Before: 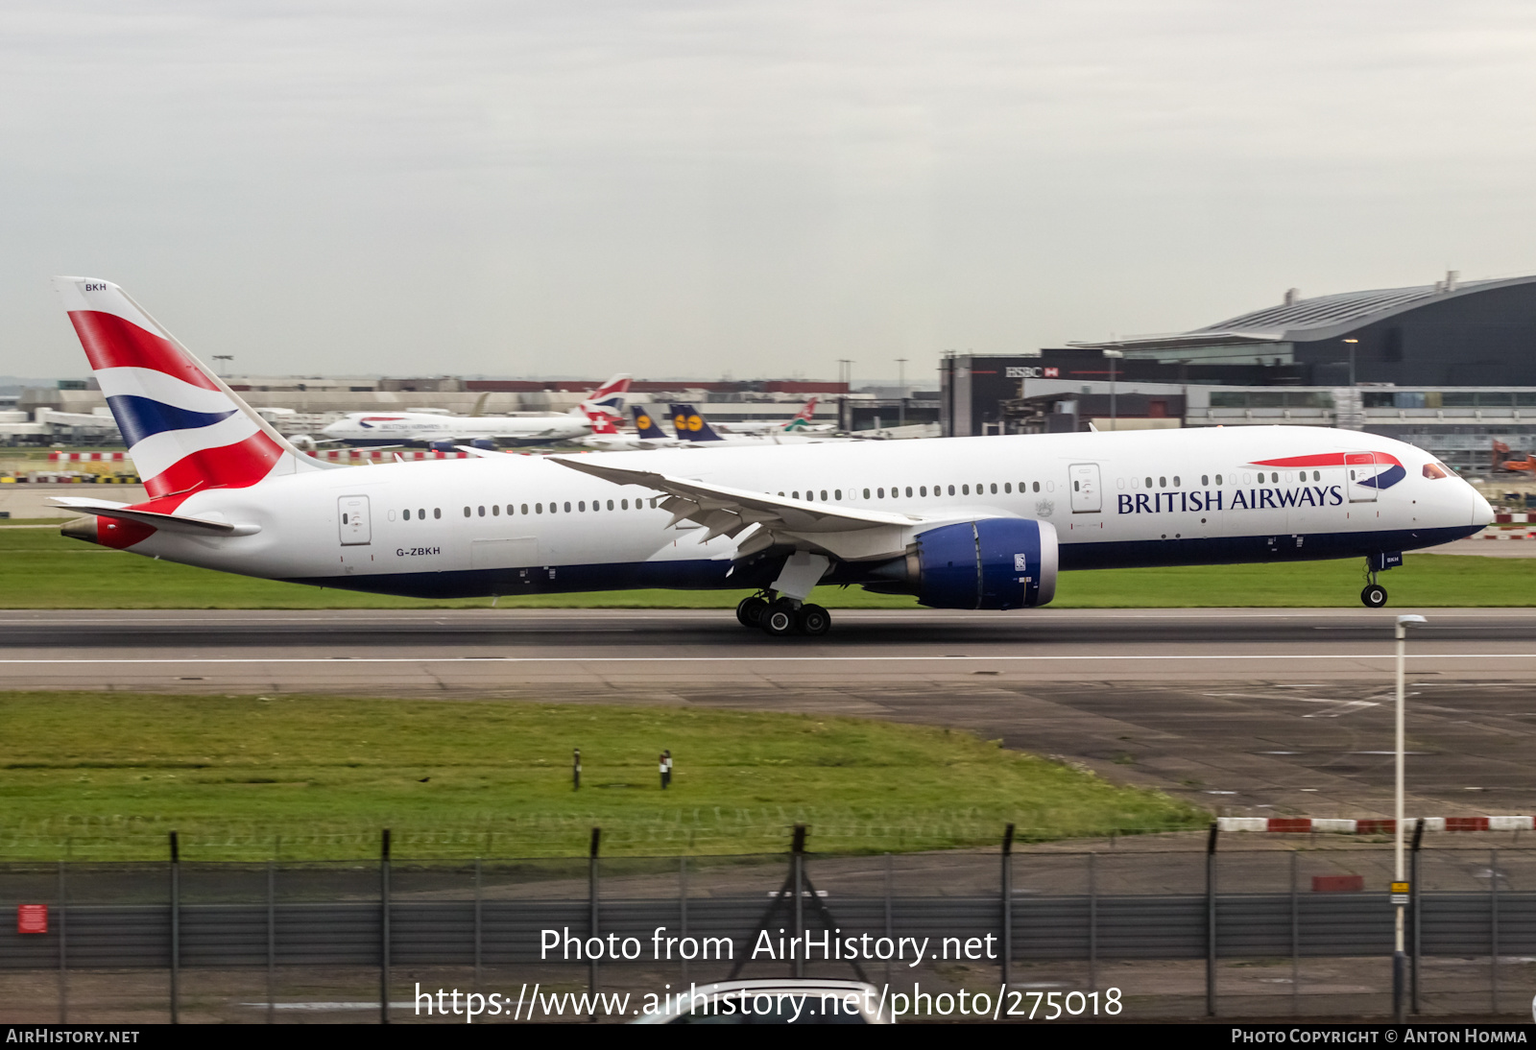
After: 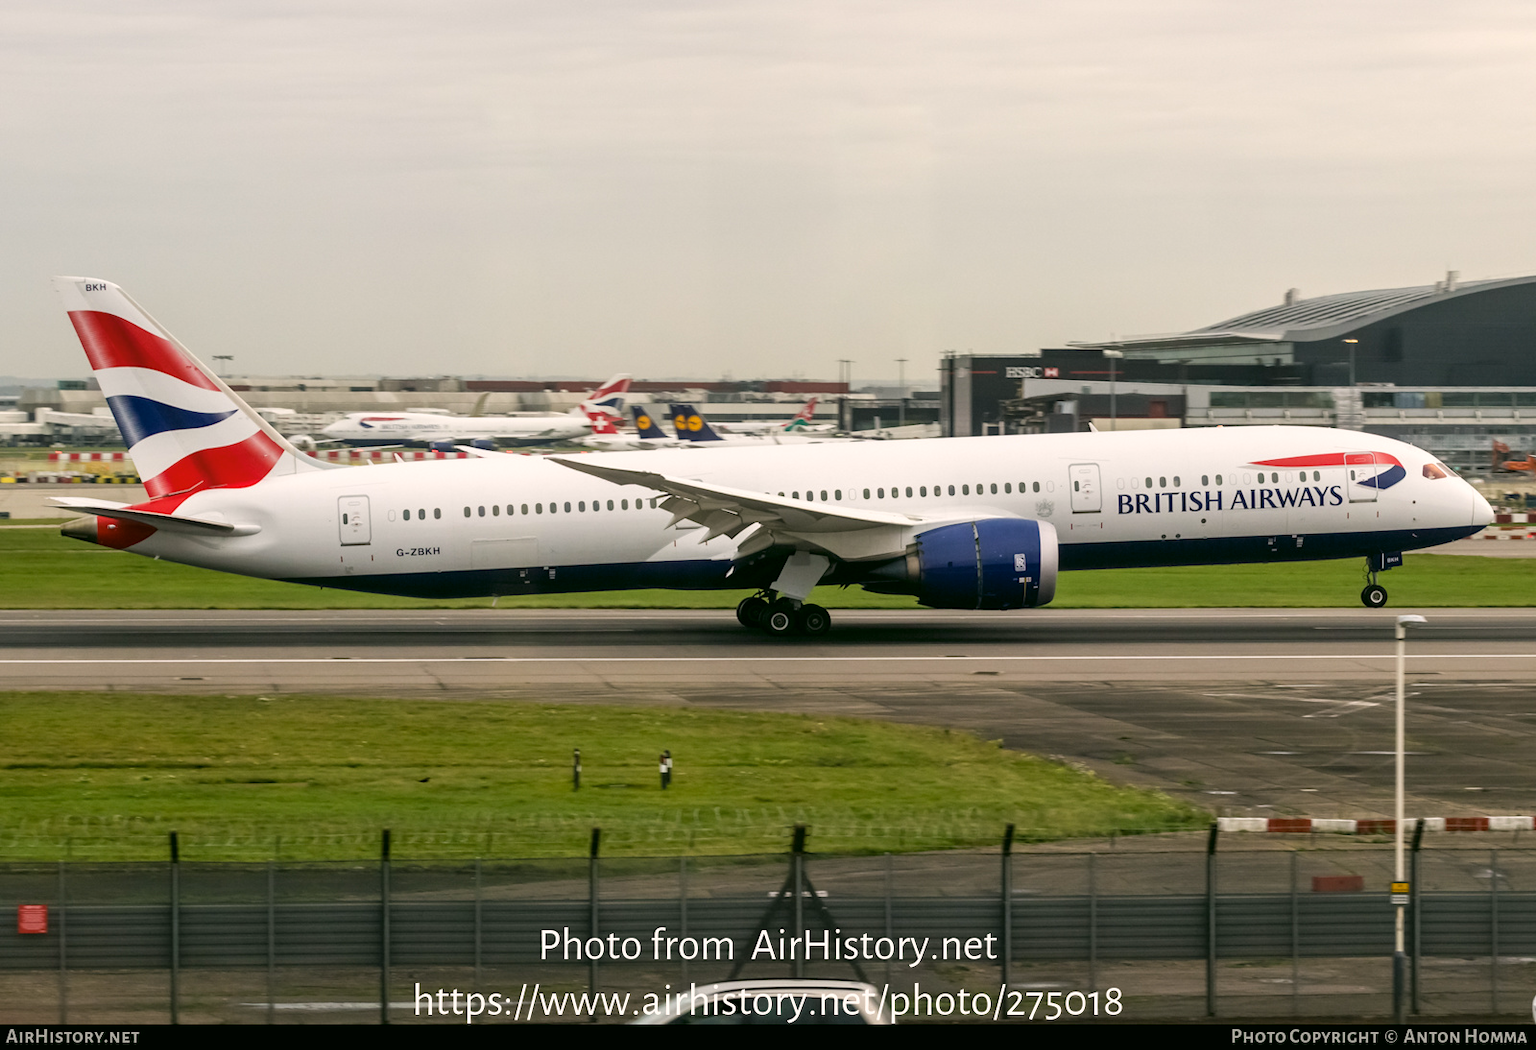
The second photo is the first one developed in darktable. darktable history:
color correction: highlights a* 4.02, highlights b* 4.98, shadows a* -7.55, shadows b* 4.98
color balance rgb: global vibrance 1%, saturation formula JzAzBz (2021)
